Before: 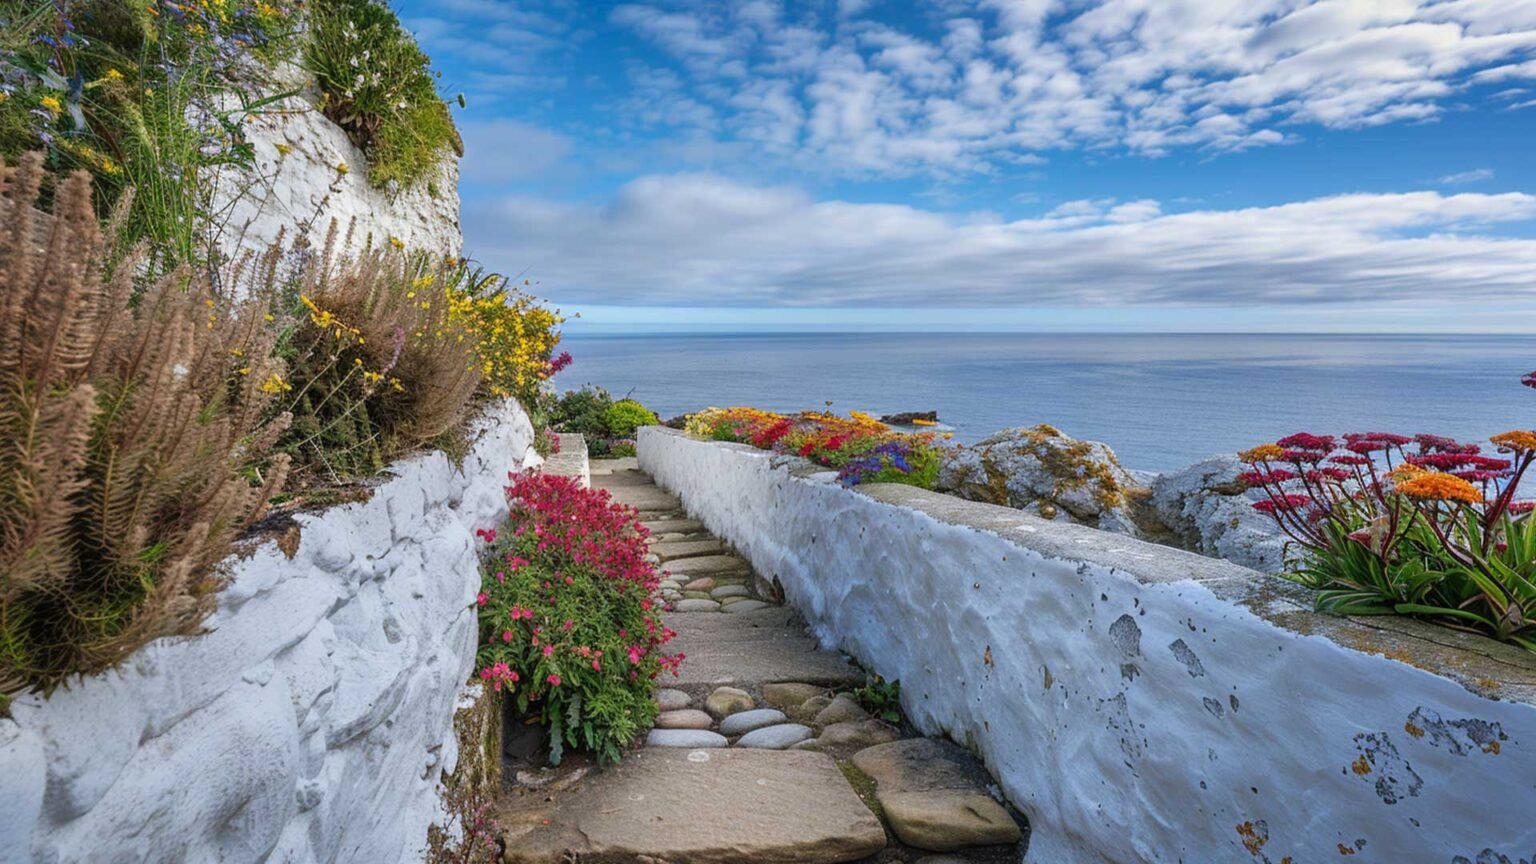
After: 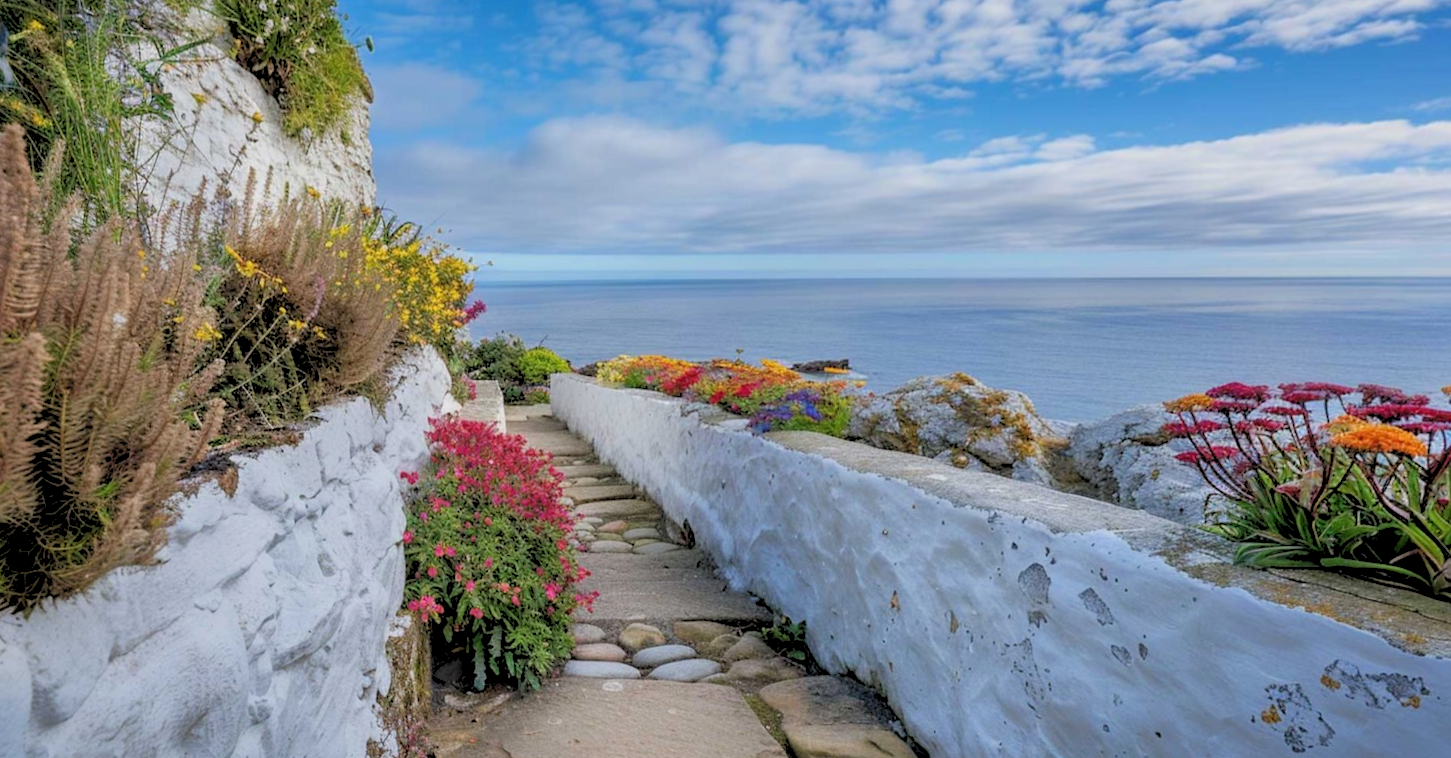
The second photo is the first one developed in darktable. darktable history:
rotate and perspective: rotation 0.062°, lens shift (vertical) 0.115, lens shift (horizontal) -0.133, crop left 0.047, crop right 0.94, crop top 0.061, crop bottom 0.94
rgb levels: preserve colors sum RGB, levels [[0.038, 0.433, 0.934], [0, 0.5, 1], [0, 0.5, 1]]
crop and rotate: top 6.25%
